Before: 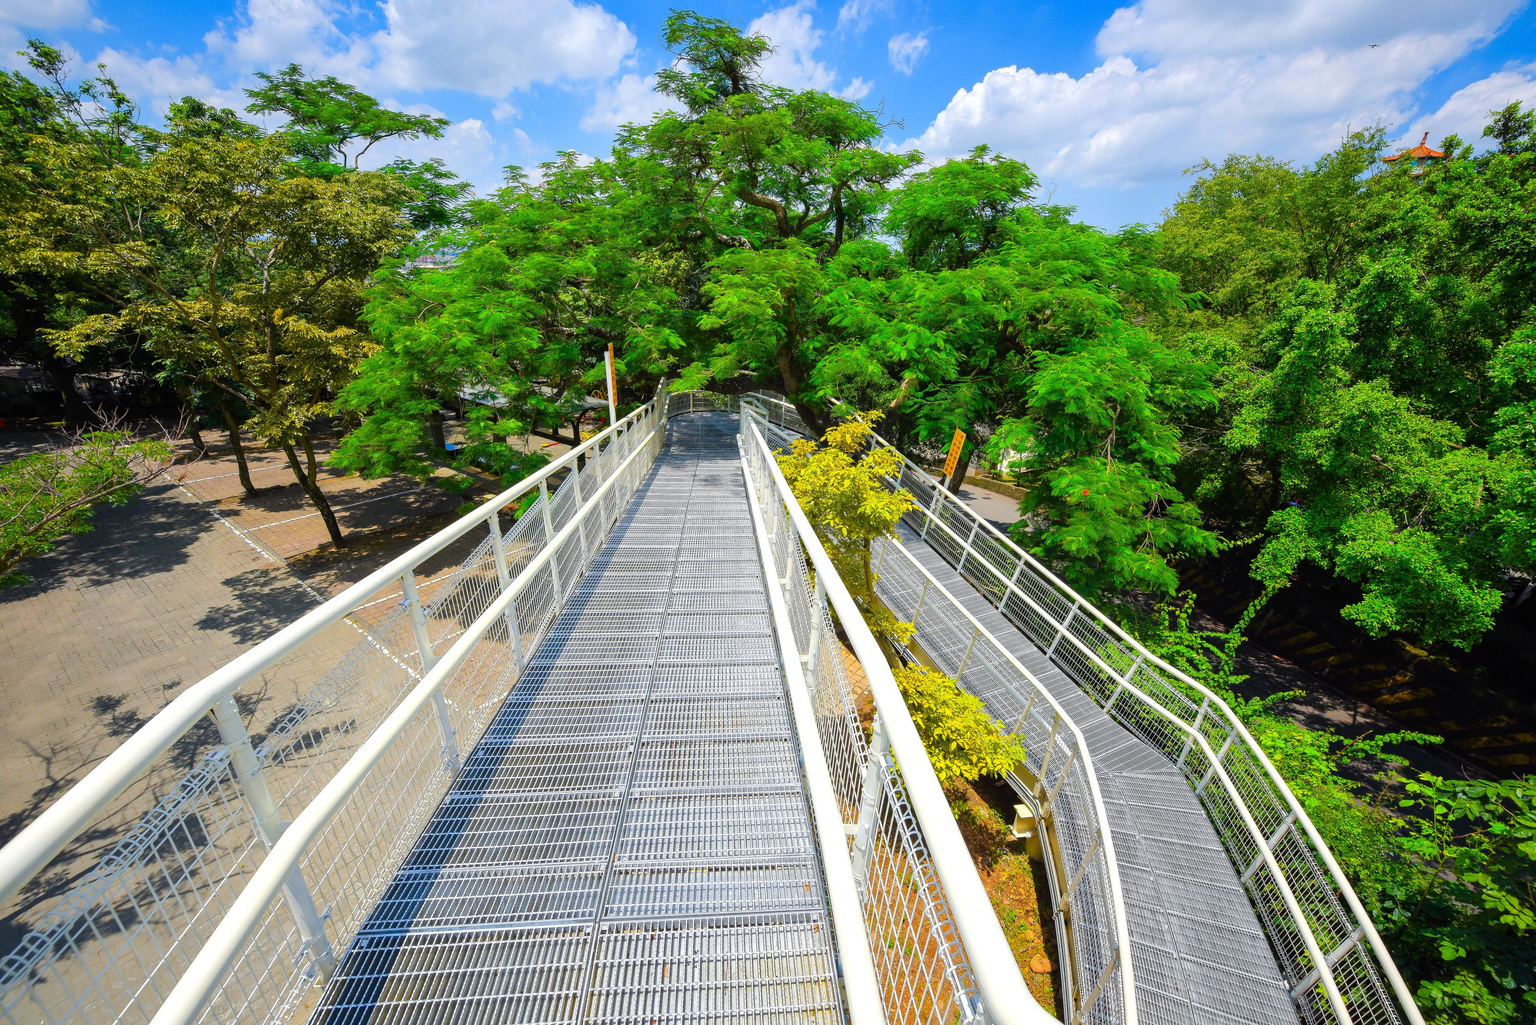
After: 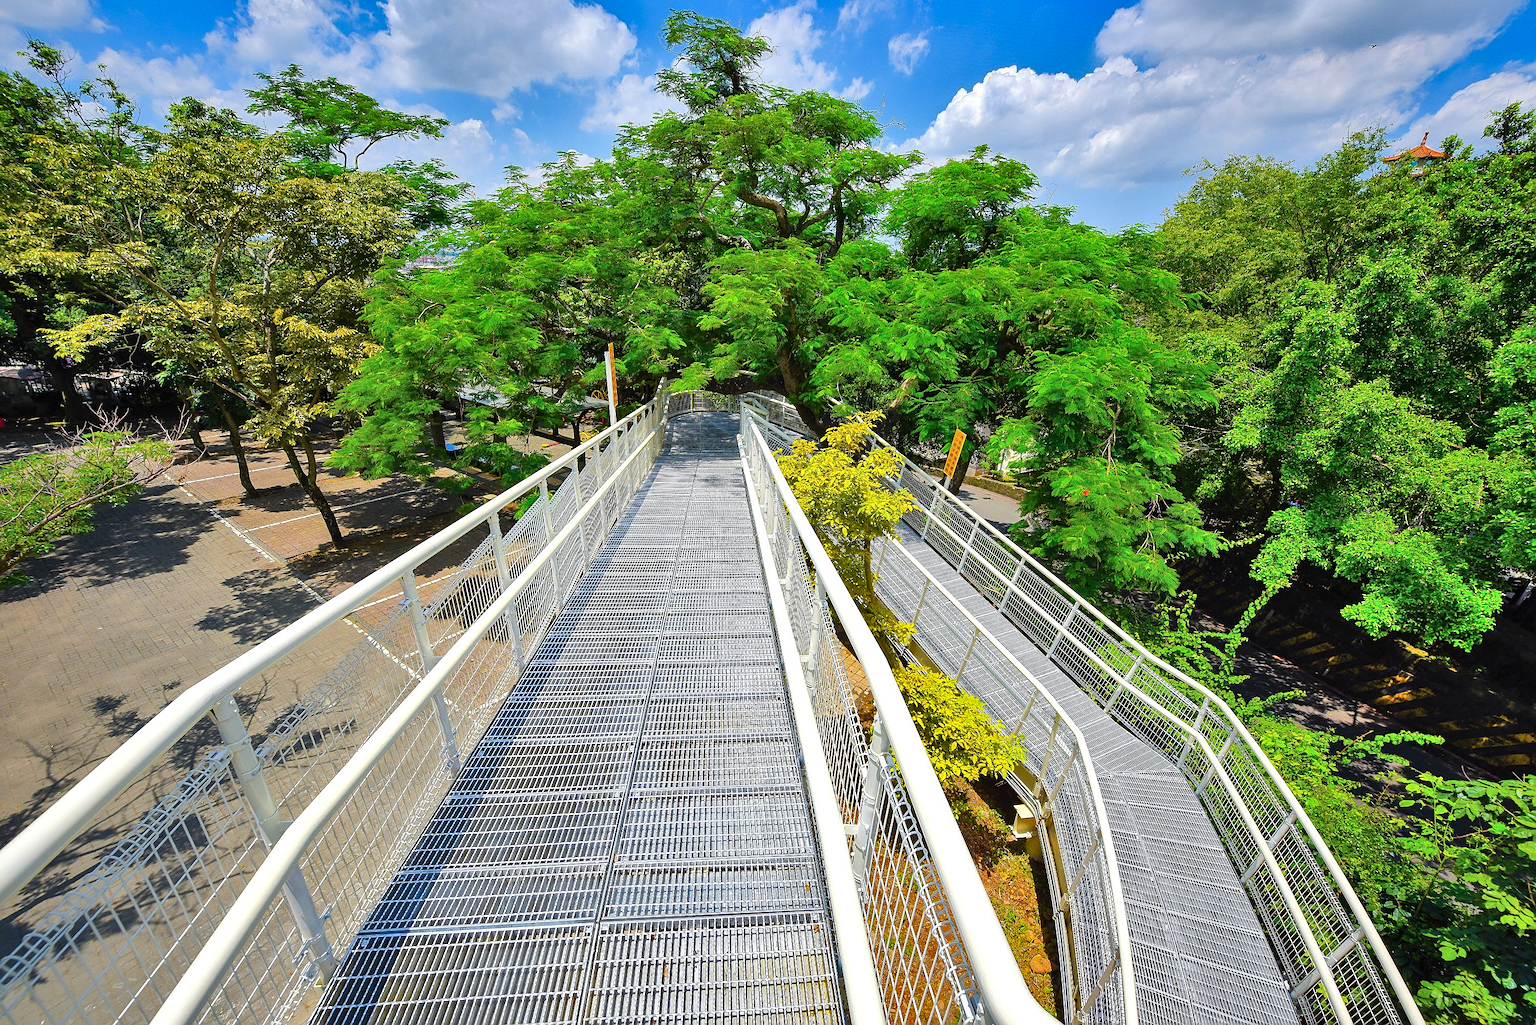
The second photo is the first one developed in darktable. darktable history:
shadows and highlights: shadows 75, highlights -60.85, soften with gaussian
sharpen: on, module defaults
